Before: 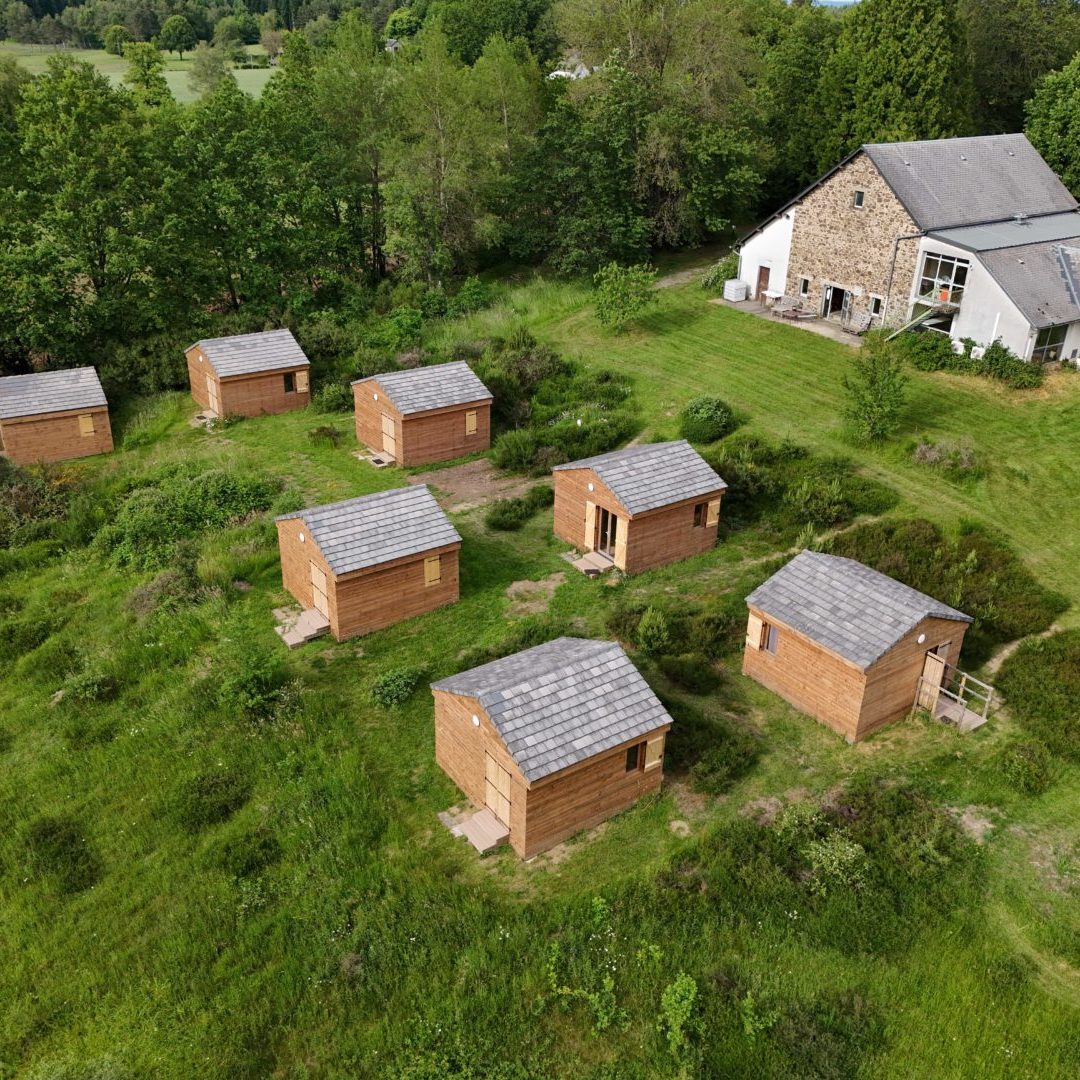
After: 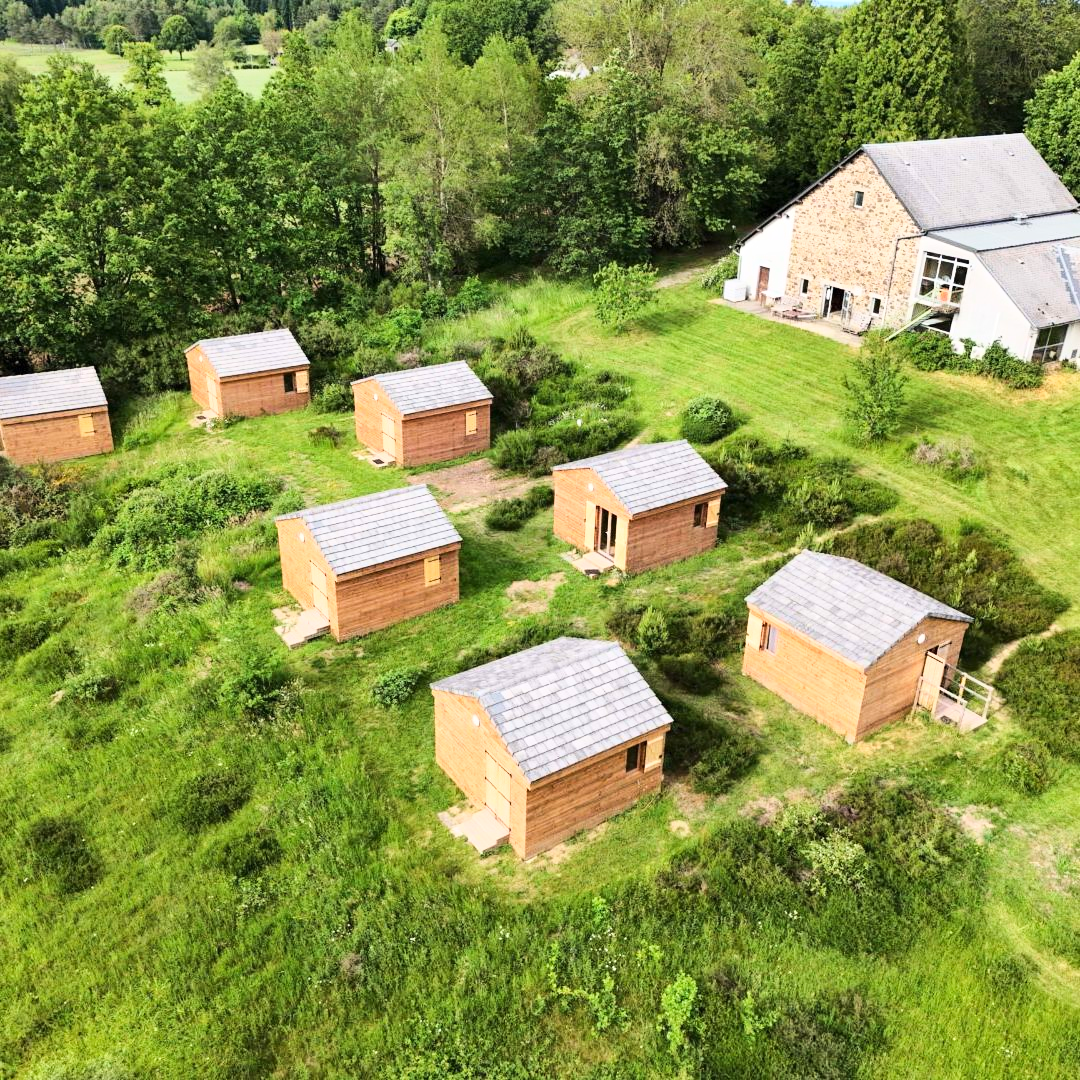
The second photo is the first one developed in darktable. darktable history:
base curve: curves: ch0 [(0, 0) (0.018, 0.026) (0.143, 0.37) (0.33, 0.731) (0.458, 0.853) (0.735, 0.965) (0.905, 0.986) (1, 1)]
white balance: emerald 1
